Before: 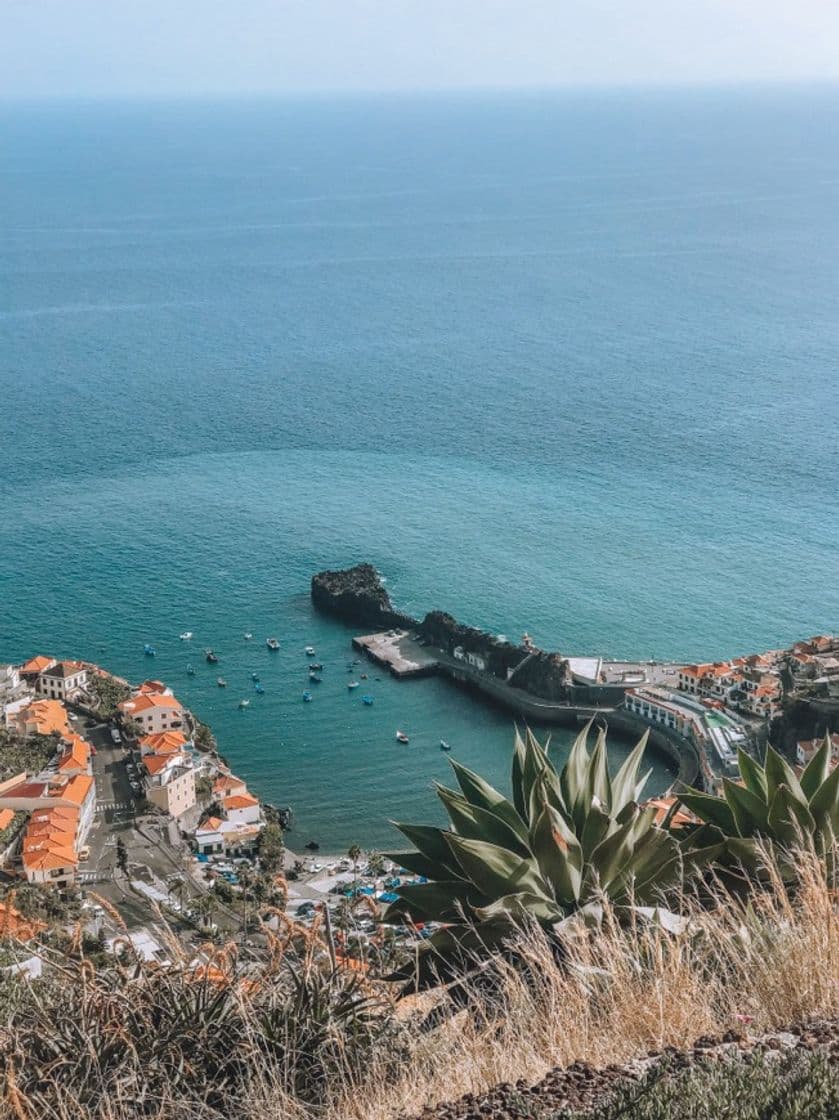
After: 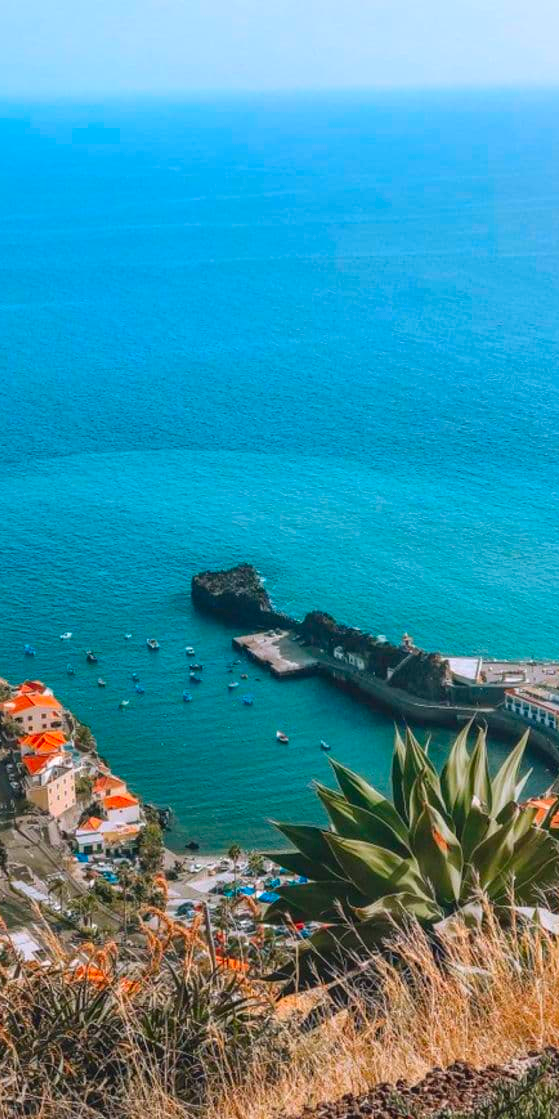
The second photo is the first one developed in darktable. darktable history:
color correction: highlights b* -0.038, saturation 2.1
crop and rotate: left 14.315%, right 19.022%
